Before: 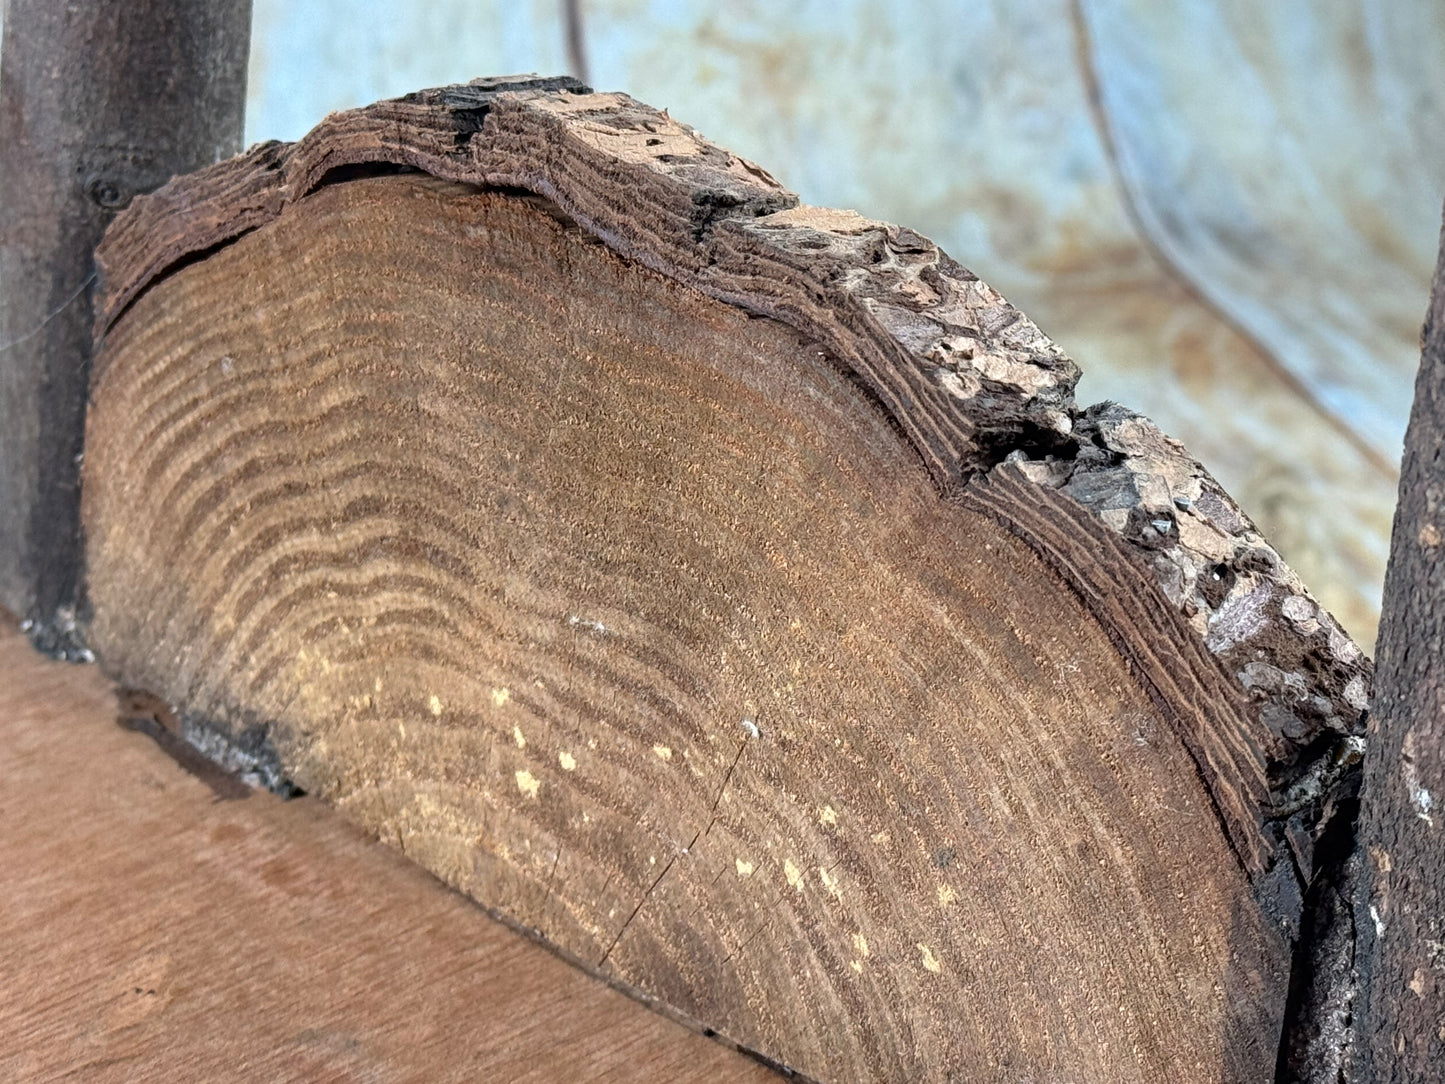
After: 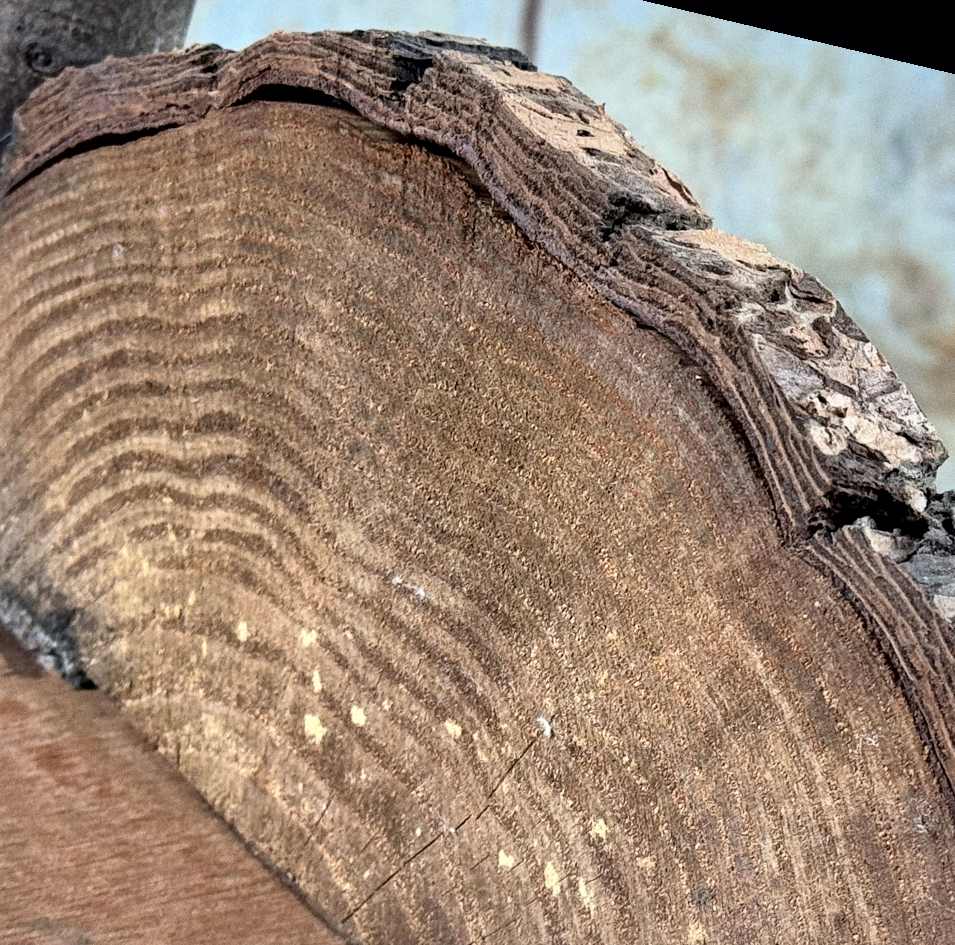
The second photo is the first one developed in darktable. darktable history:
crop: left 16.202%, top 11.208%, right 26.045%, bottom 20.557%
filmic rgb: black relative exposure -11.35 EV, white relative exposure 3.22 EV, hardness 6.76, color science v6 (2022)
rotate and perspective: rotation 13.27°, automatic cropping off
grain: coarseness 0.47 ISO
local contrast: mode bilateral grid, contrast 25, coarseness 60, detail 151%, midtone range 0.2
